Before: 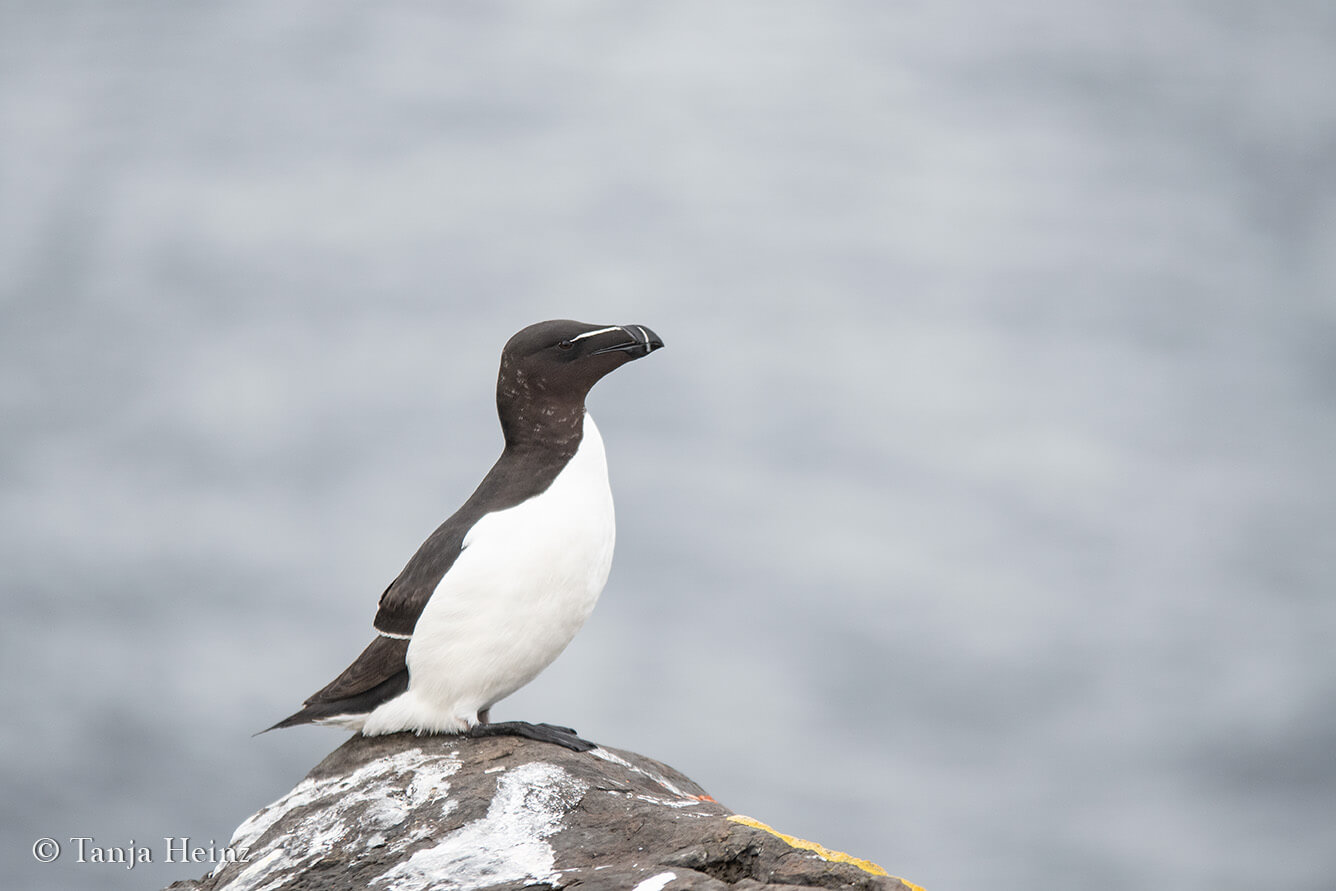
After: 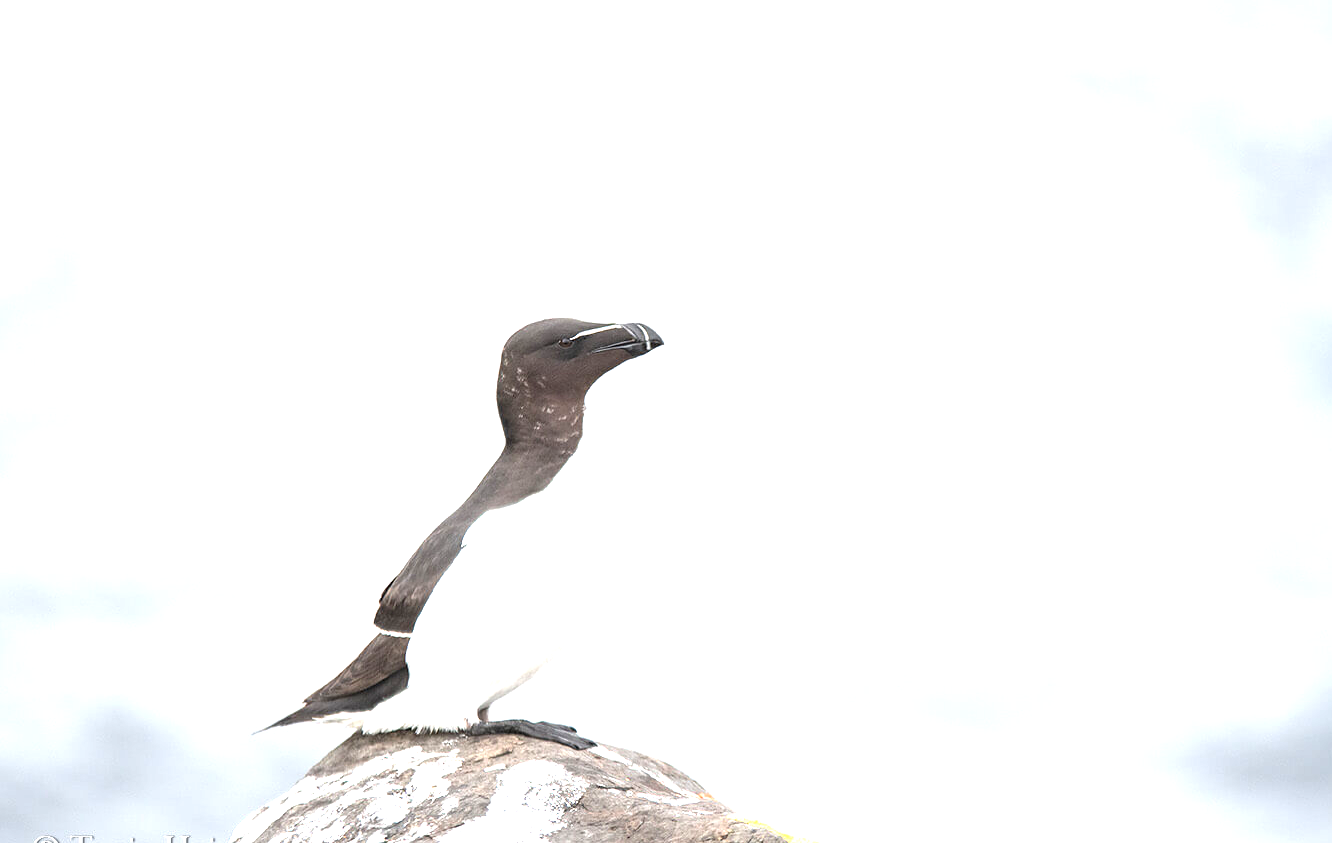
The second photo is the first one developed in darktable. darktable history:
exposure: black level correction 0.001, exposure 1.399 EV, compensate exposure bias true, compensate highlight preservation false
crop: top 0.292%, right 0.264%, bottom 5.073%
